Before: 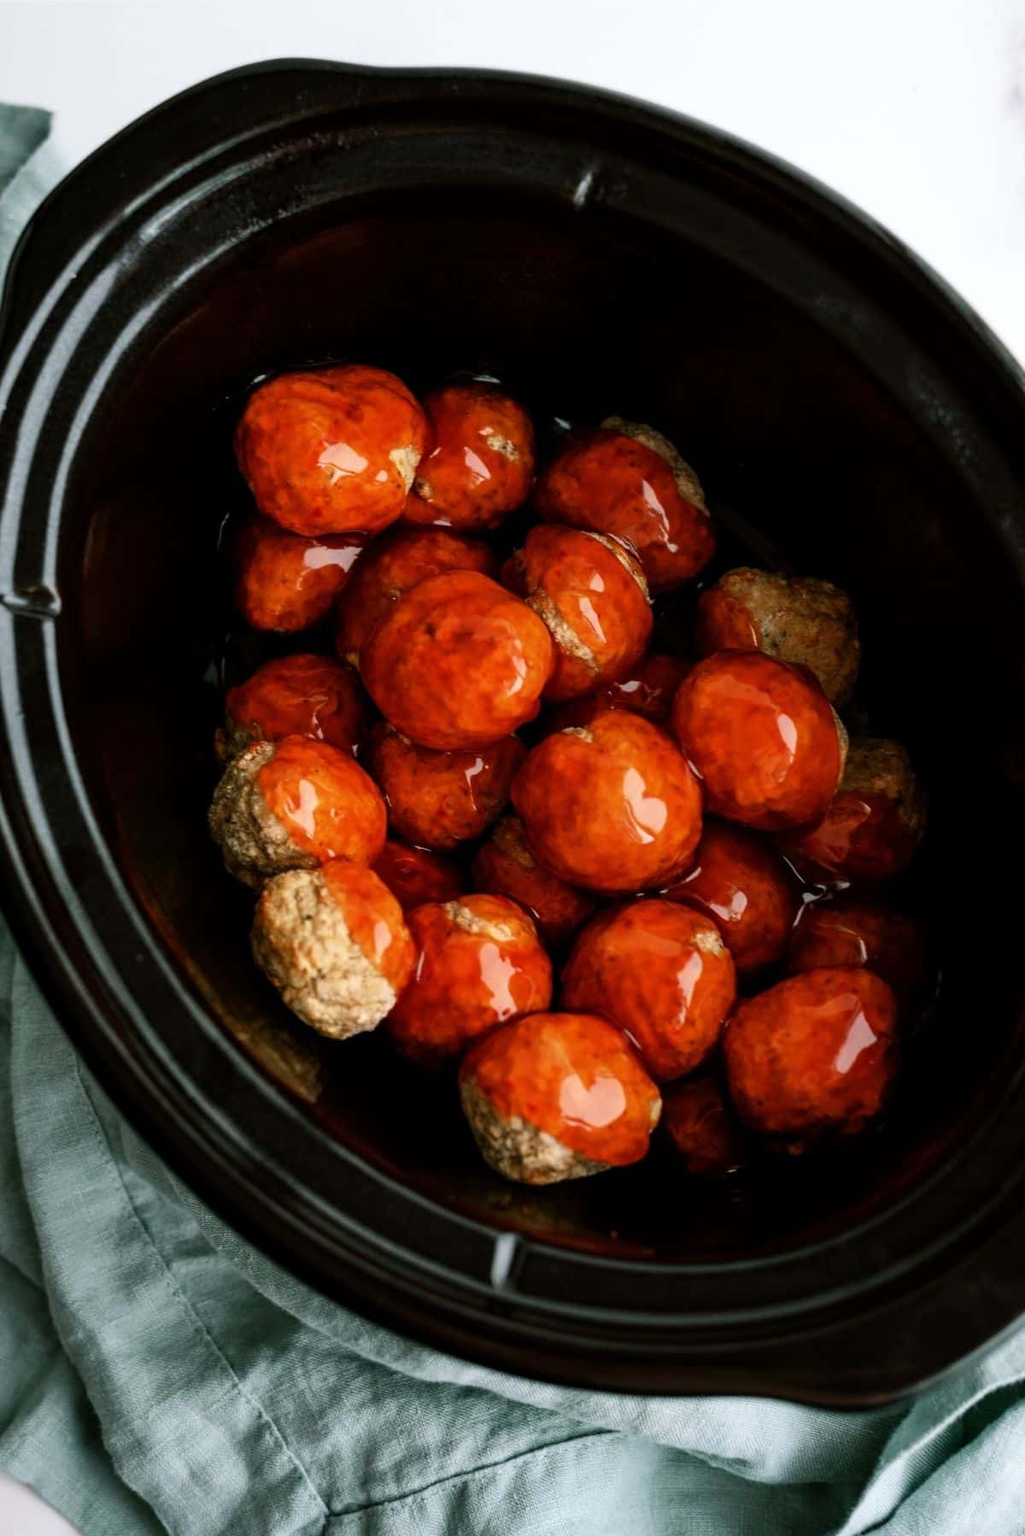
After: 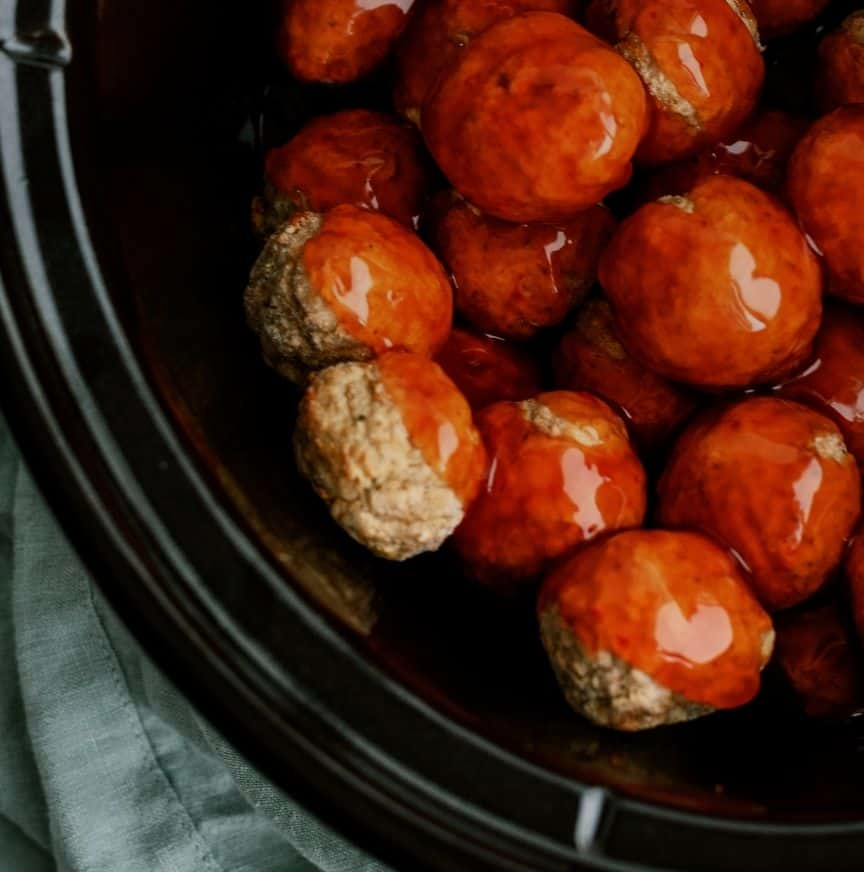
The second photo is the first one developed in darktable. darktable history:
crop: top 36.498%, right 27.964%, bottom 14.995%
graduated density: rotation 5.63°, offset 76.9
